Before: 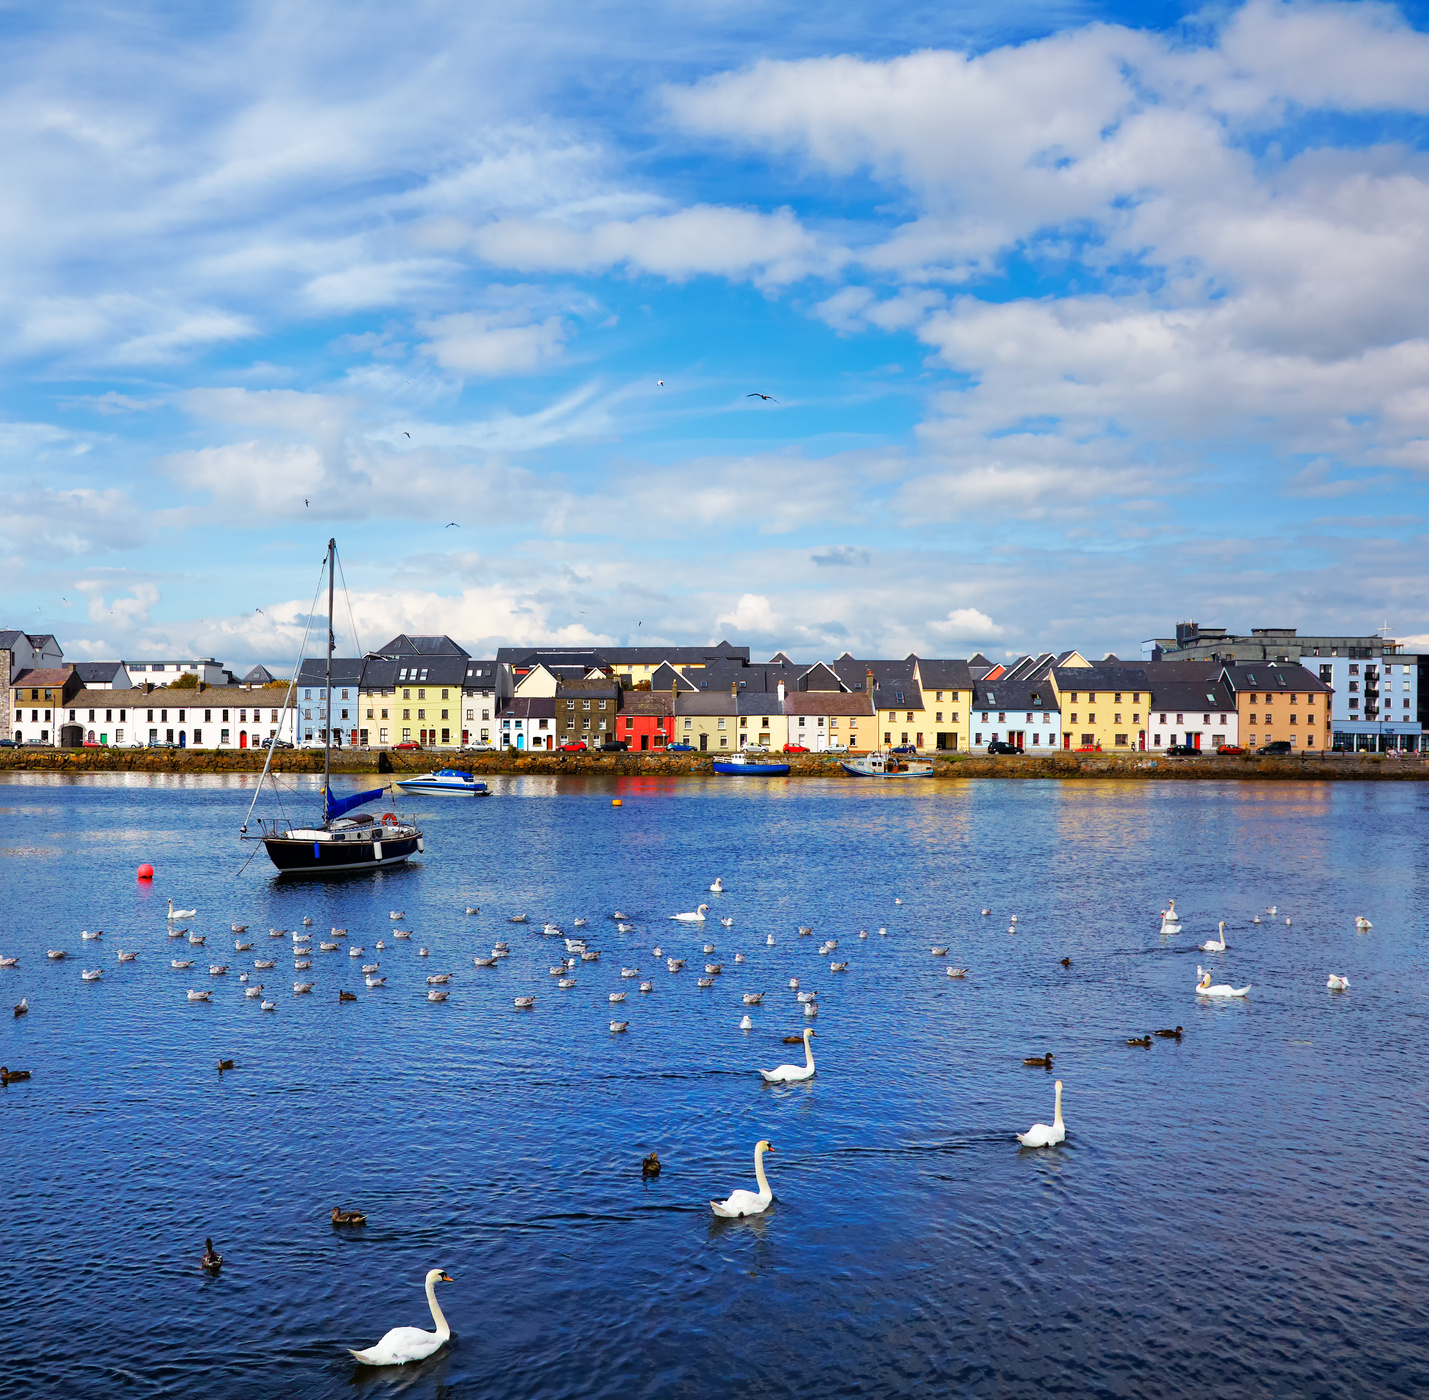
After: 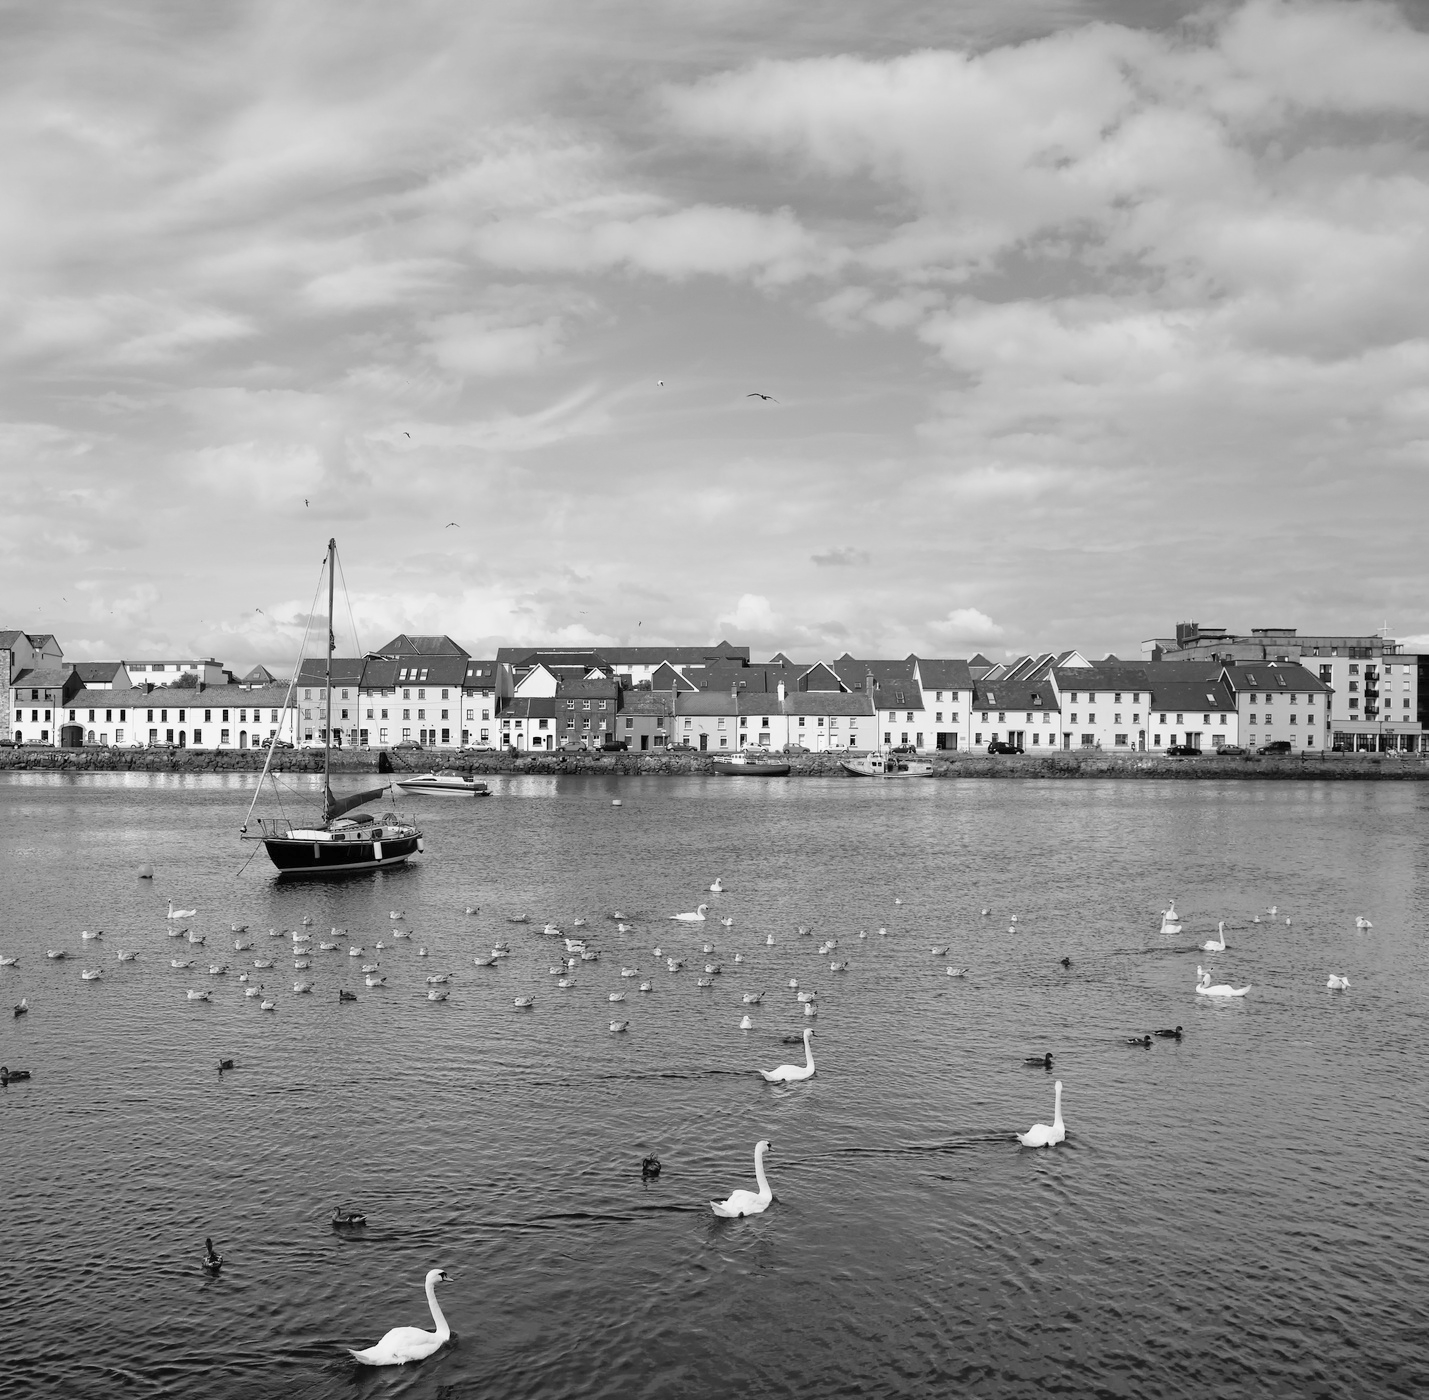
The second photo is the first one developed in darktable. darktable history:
white balance: red 0.924, blue 1.095
contrast brightness saturation: brightness 0.15
monochrome: a 32, b 64, size 2.3
